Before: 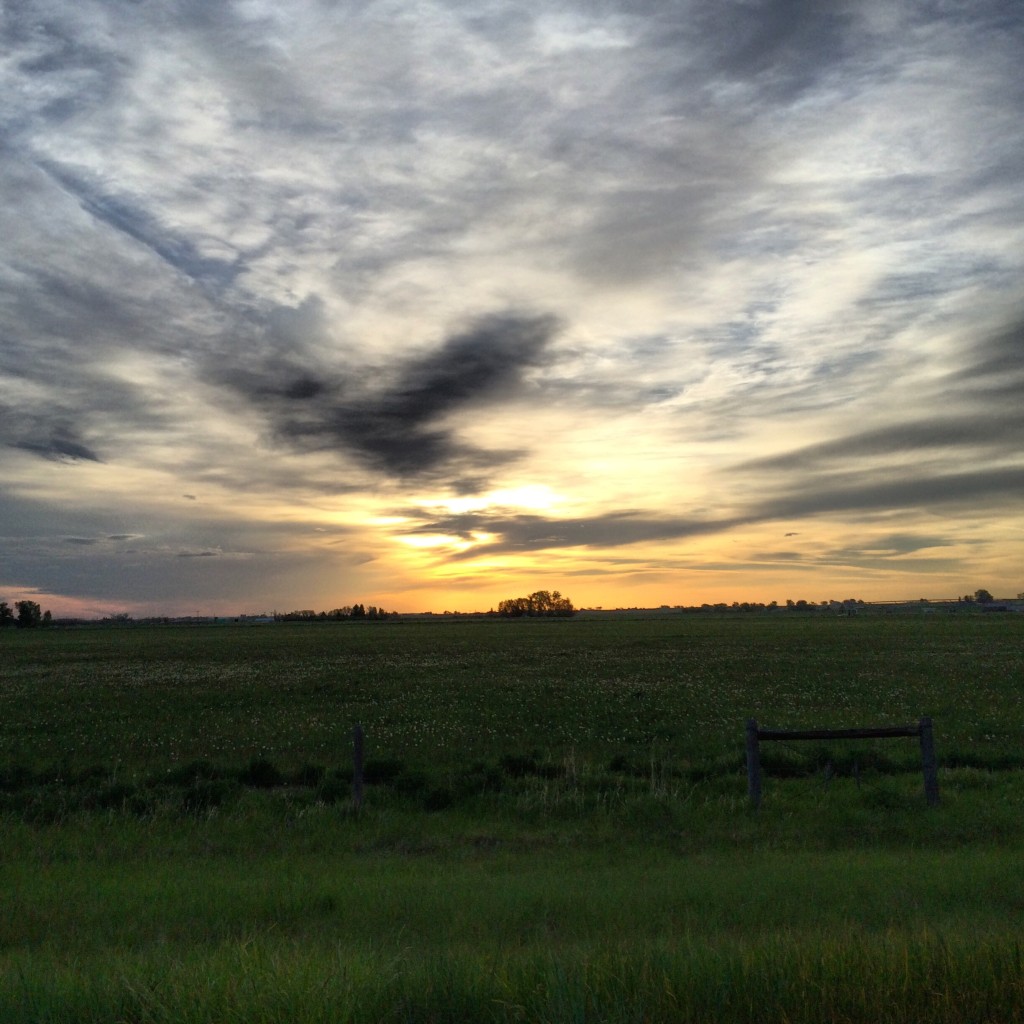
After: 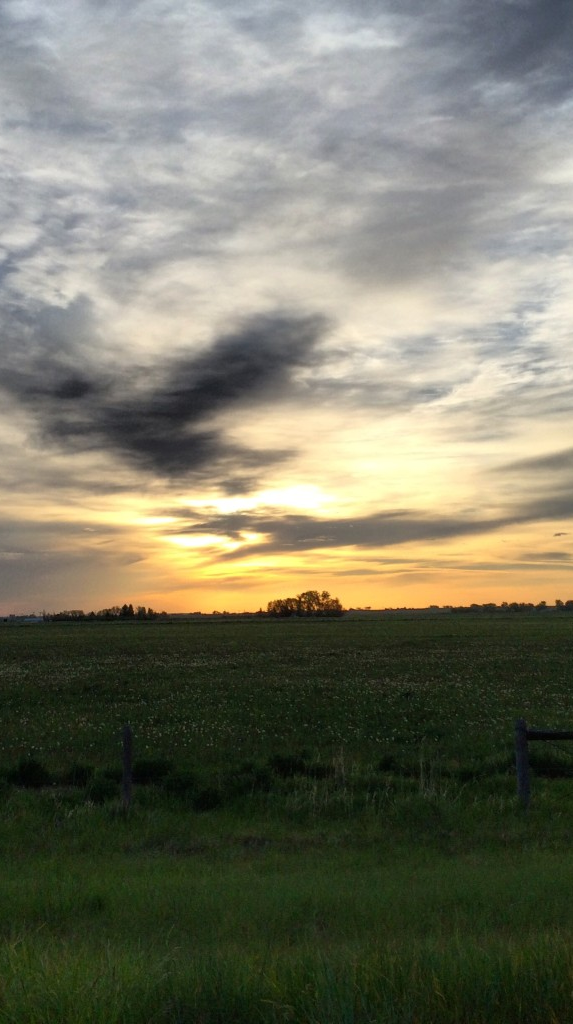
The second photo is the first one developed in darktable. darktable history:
crop and rotate: left 22.59%, right 21.45%
